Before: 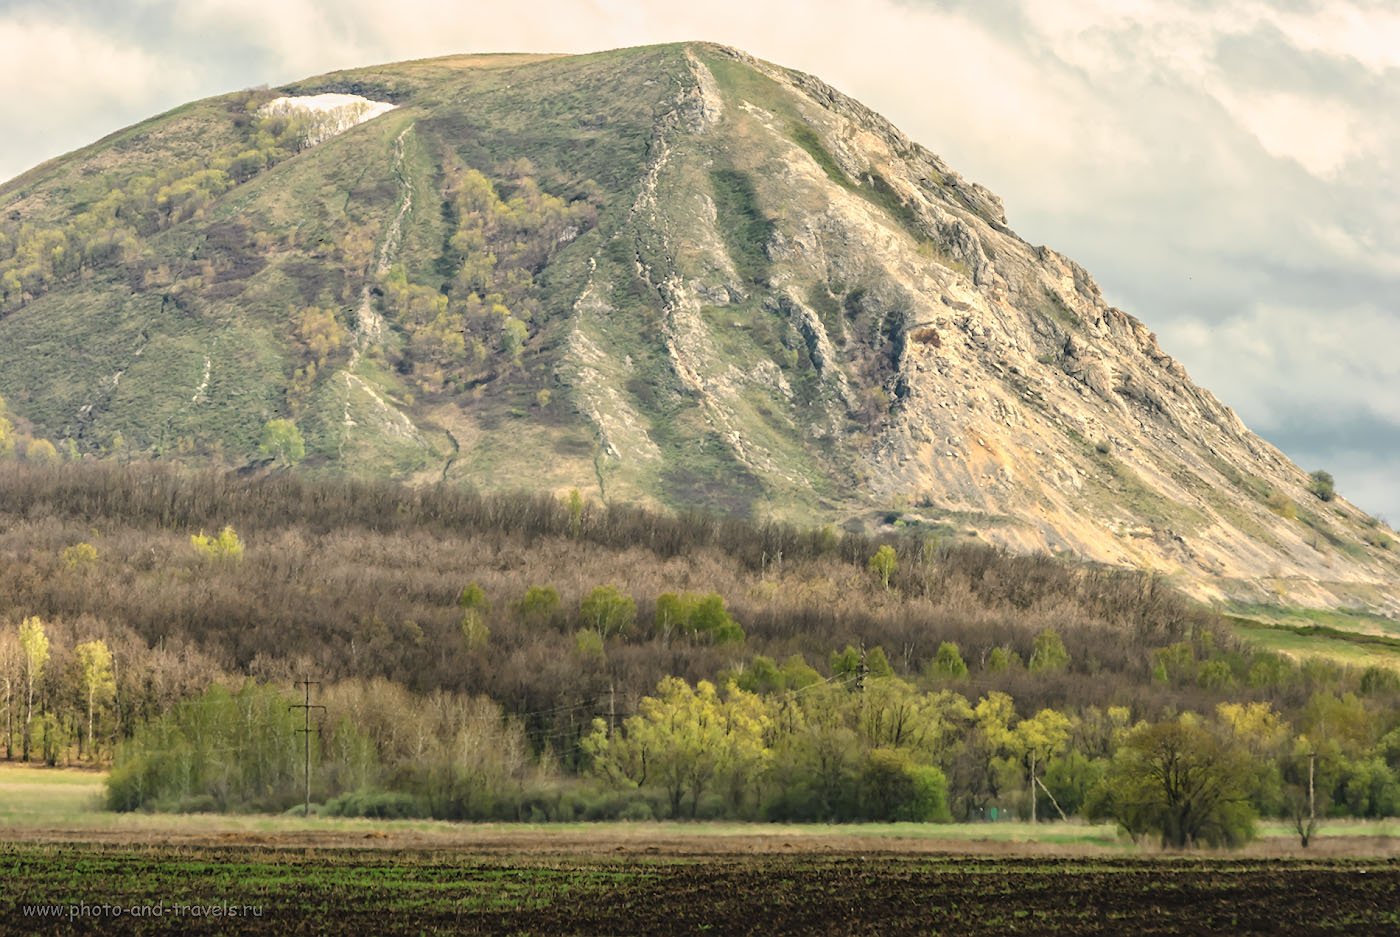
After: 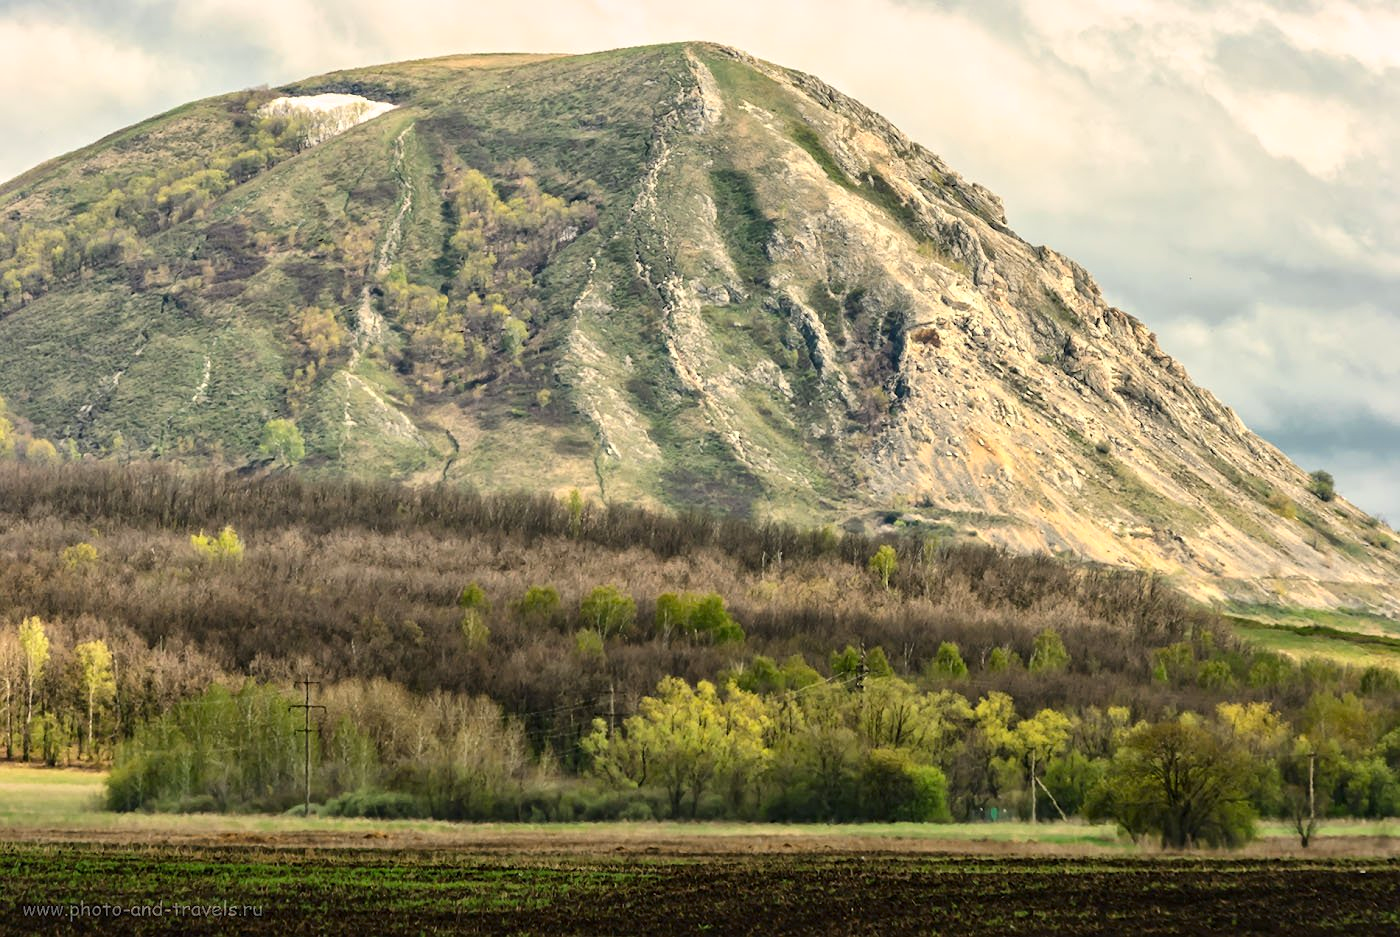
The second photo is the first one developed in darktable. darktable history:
local contrast: mode bilateral grid, contrast 20, coarseness 50, detail 119%, midtone range 0.2
contrast brightness saturation: contrast 0.127, brightness -0.05, saturation 0.151
haze removal: strength 0.024, distance 0.253, compatibility mode true, adaptive false
